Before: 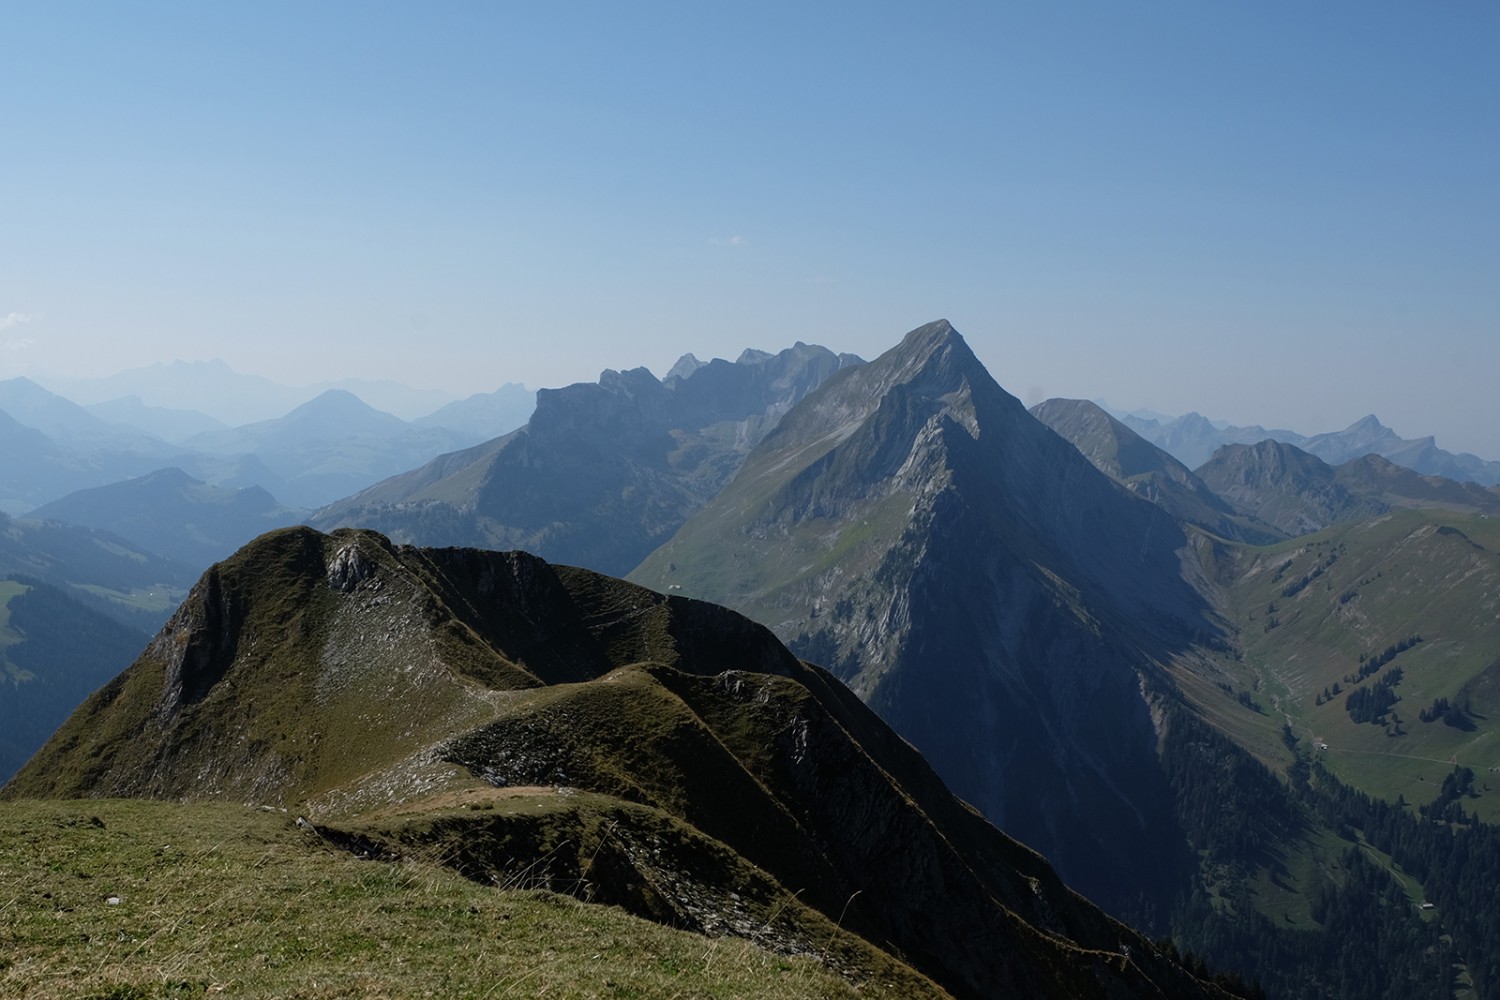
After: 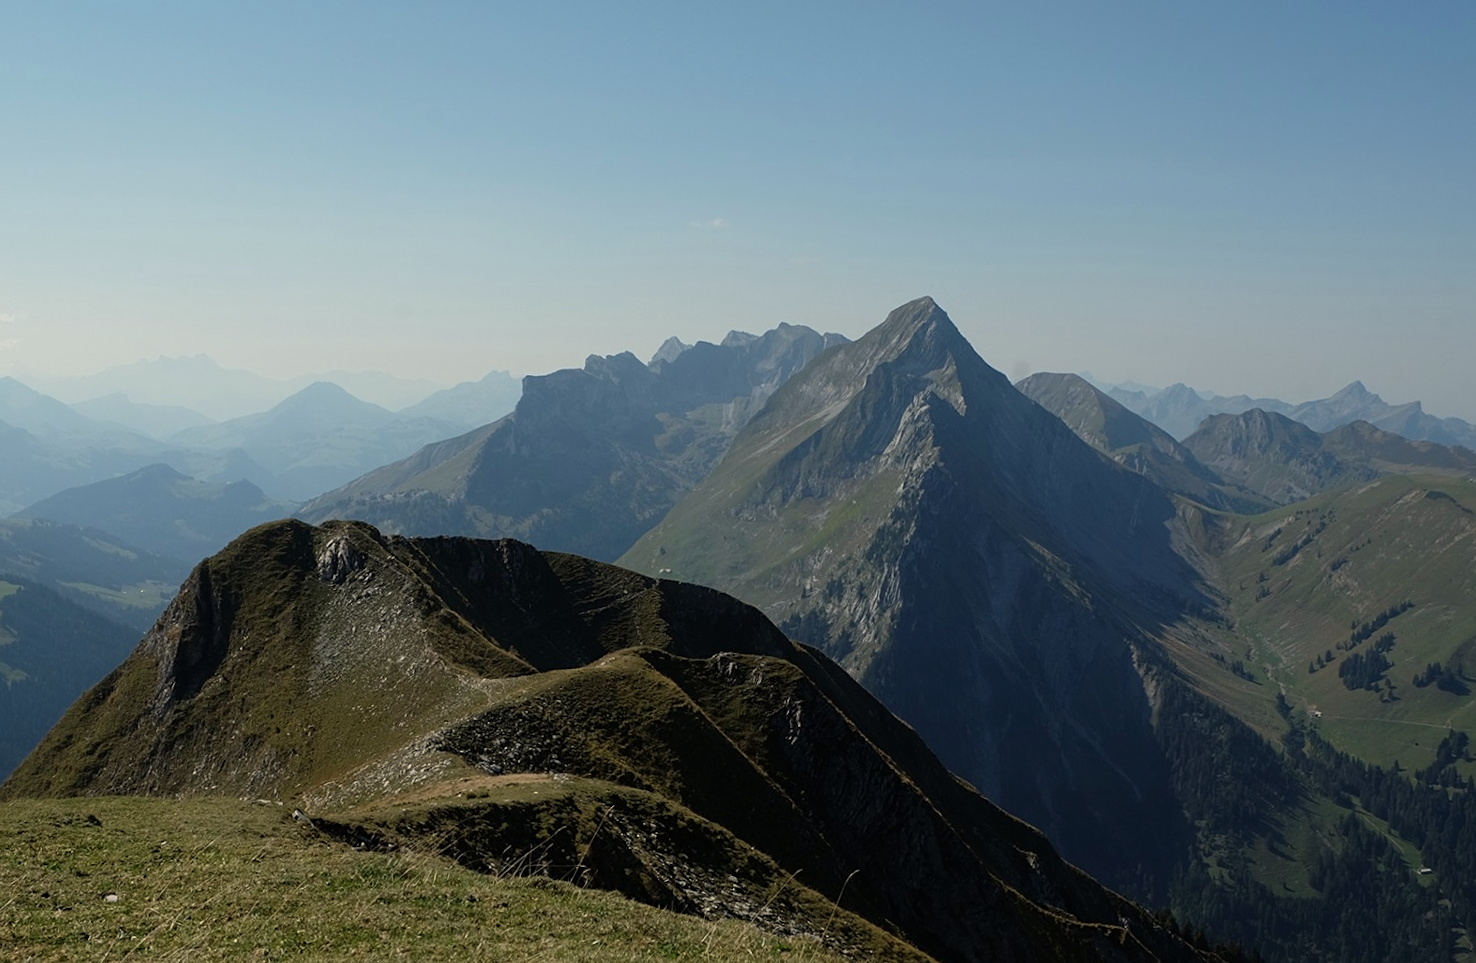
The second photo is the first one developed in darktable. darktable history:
sharpen: amount 0.2
rotate and perspective: rotation -1.42°, crop left 0.016, crop right 0.984, crop top 0.035, crop bottom 0.965
white balance: red 1.029, blue 0.92
